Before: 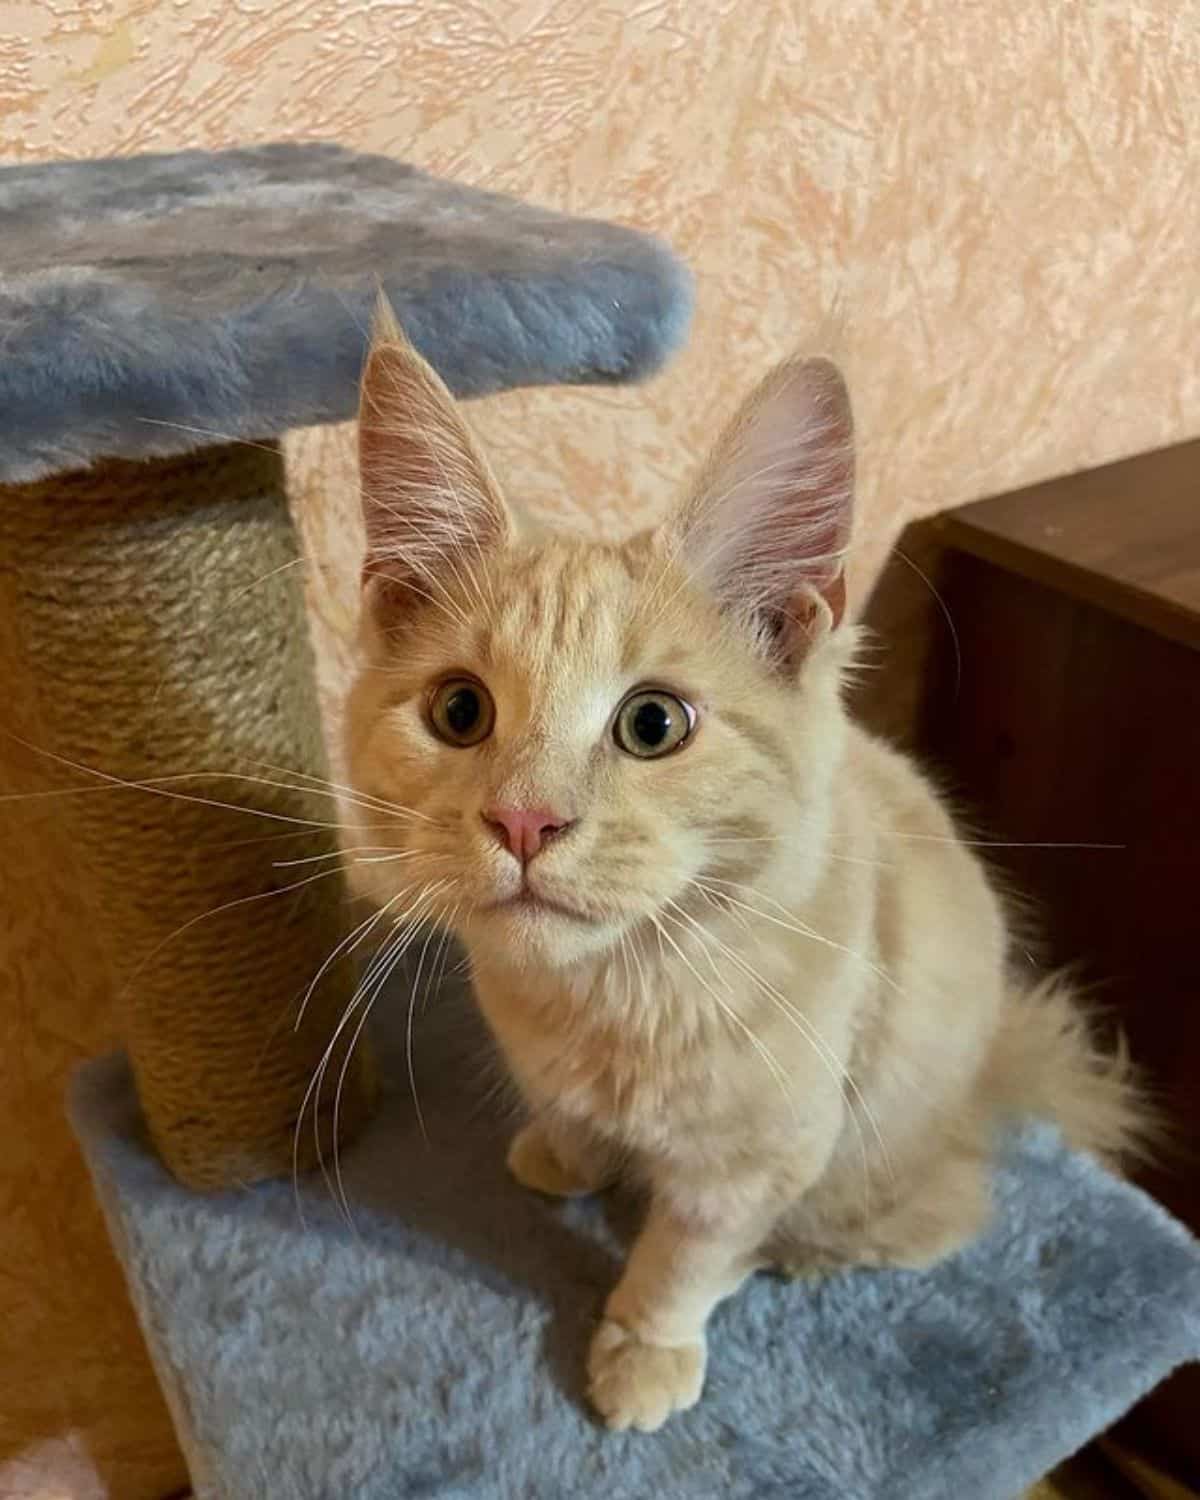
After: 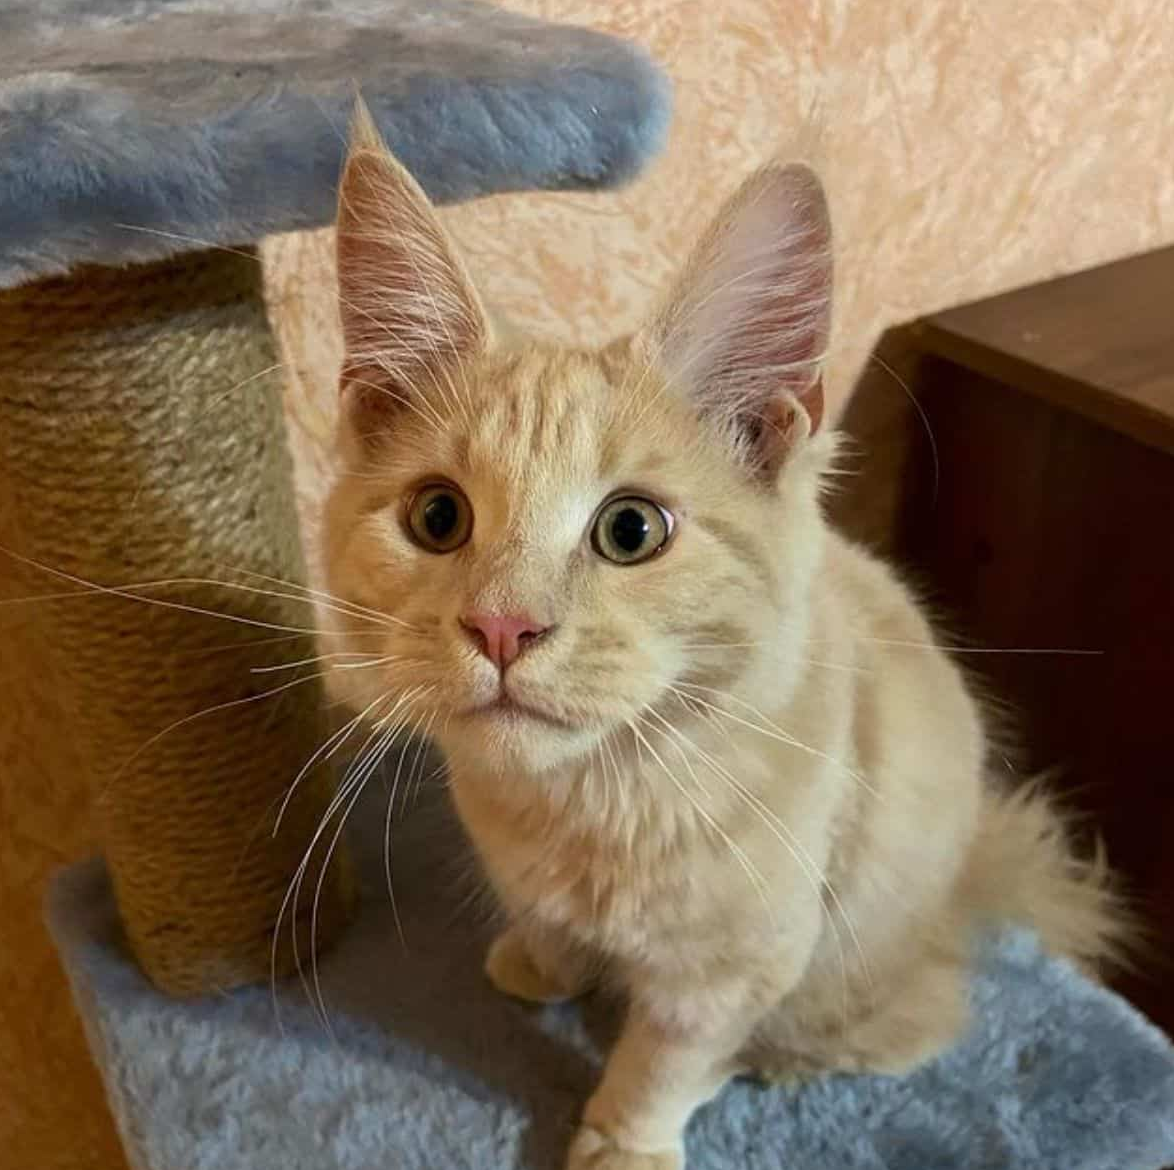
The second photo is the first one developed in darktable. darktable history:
crop and rotate: left 1.835%, top 12.983%, right 0.305%, bottom 9.003%
